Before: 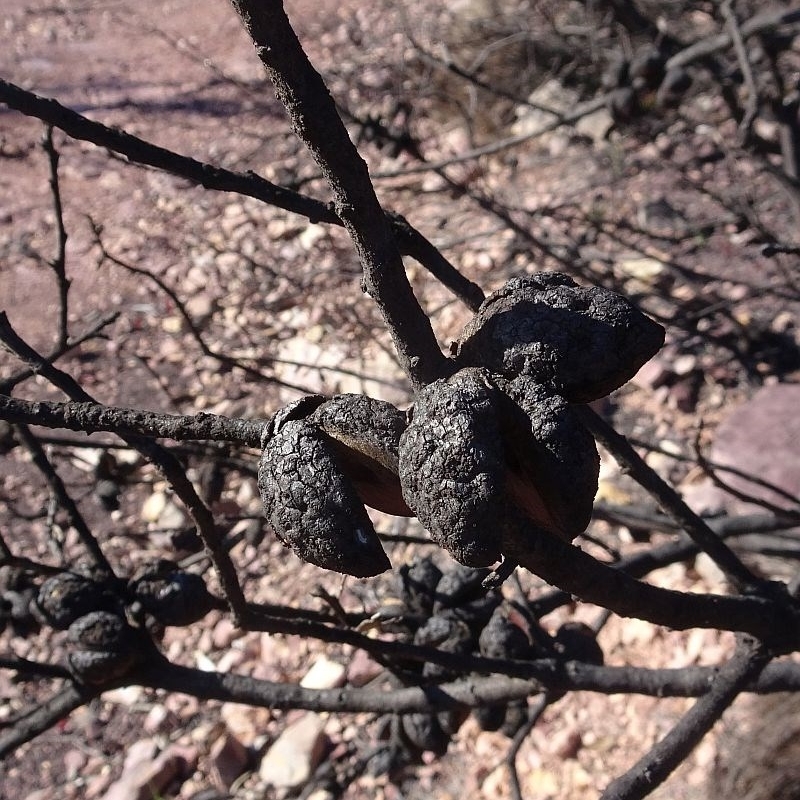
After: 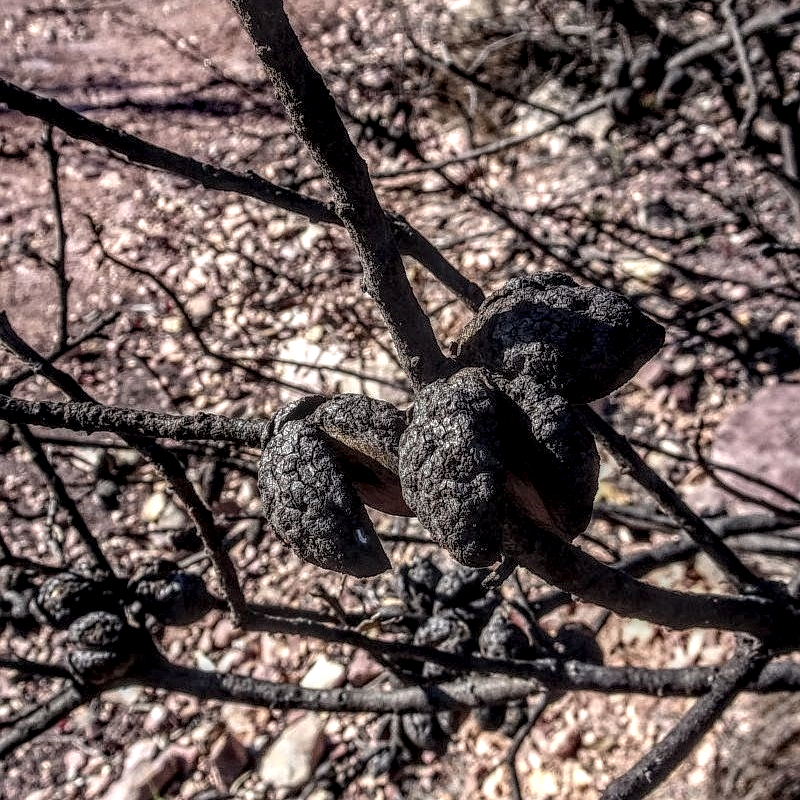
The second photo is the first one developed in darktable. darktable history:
local contrast: highlights 2%, shadows 7%, detail 298%, midtone range 0.297
